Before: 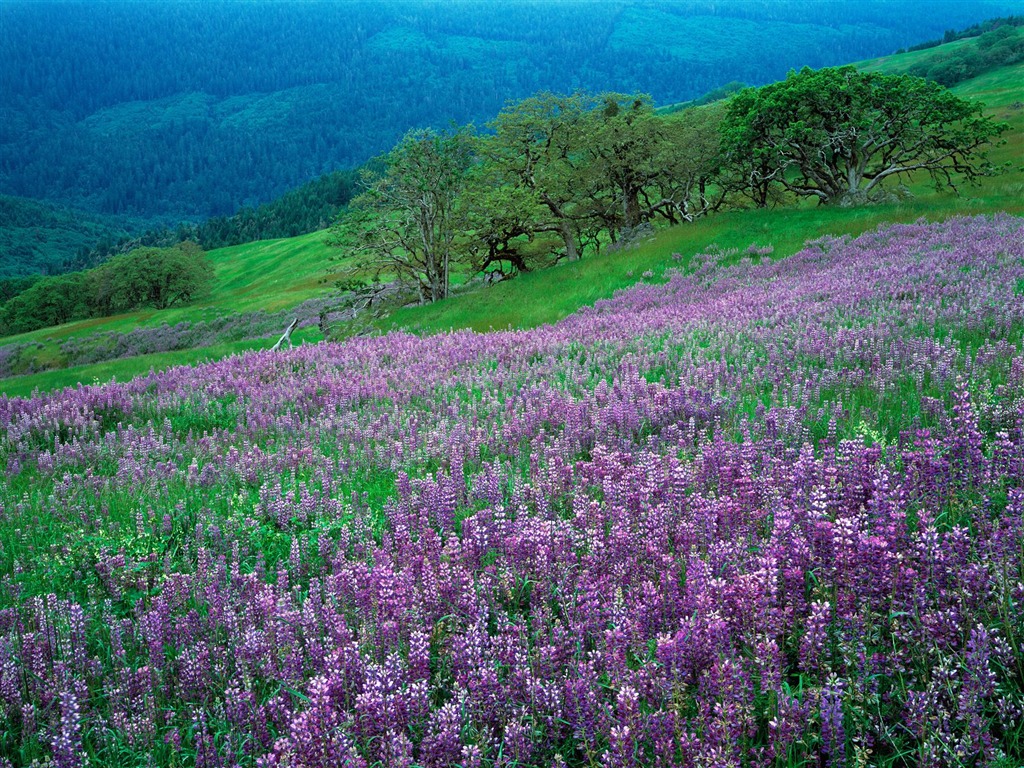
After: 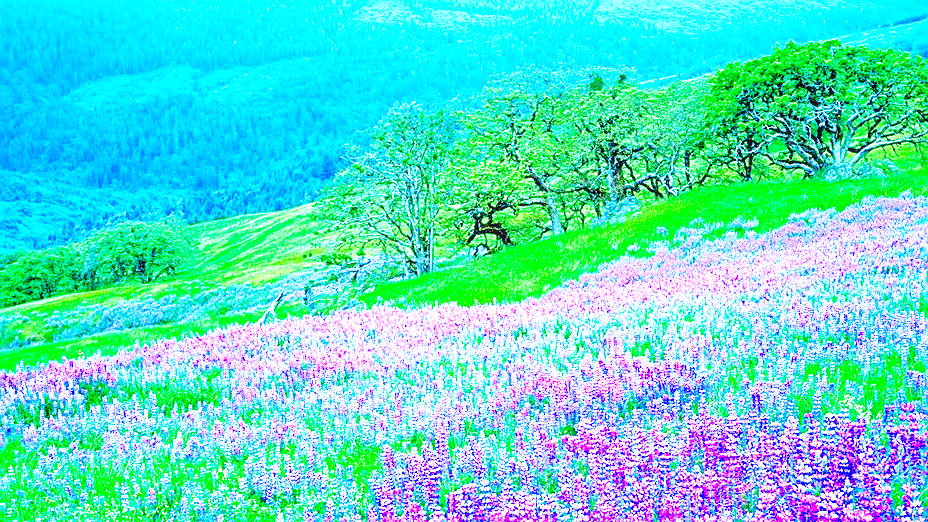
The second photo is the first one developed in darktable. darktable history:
tone equalizer: -7 EV 0.15 EV, -6 EV 0.6 EV, -5 EV 1.15 EV, -4 EV 1.33 EV, -3 EV 1.15 EV, -2 EV 0.6 EV, -1 EV 0.15 EV, mask exposure compensation -0.5 EV
sharpen: on, module defaults
local contrast: on, module defaults
white balance: red 0.871, blue 1.249
color correction: highlights a* 1.59, highlights b* -1.7, saturation 2.48
crop: left 1.509%, top 3.452%, right 7.696%, bottom 28.452%
base curve: curves: ch0 [(0, 0.003) (0.001, 0.002) (0.006, 0.004) (0.02, 0.022) (0.048, 0.086) (0.094, 0.234) (0.162, 0.431) (0.258, 0.629) (0.385, 0.8) (0.548, 0.918) (0.751, 0.988) (1, 1)], preserve colors none
exposure: black level correction 0, exposure 1 EV, compensate exposure bias true, compensate highlight preservation false
